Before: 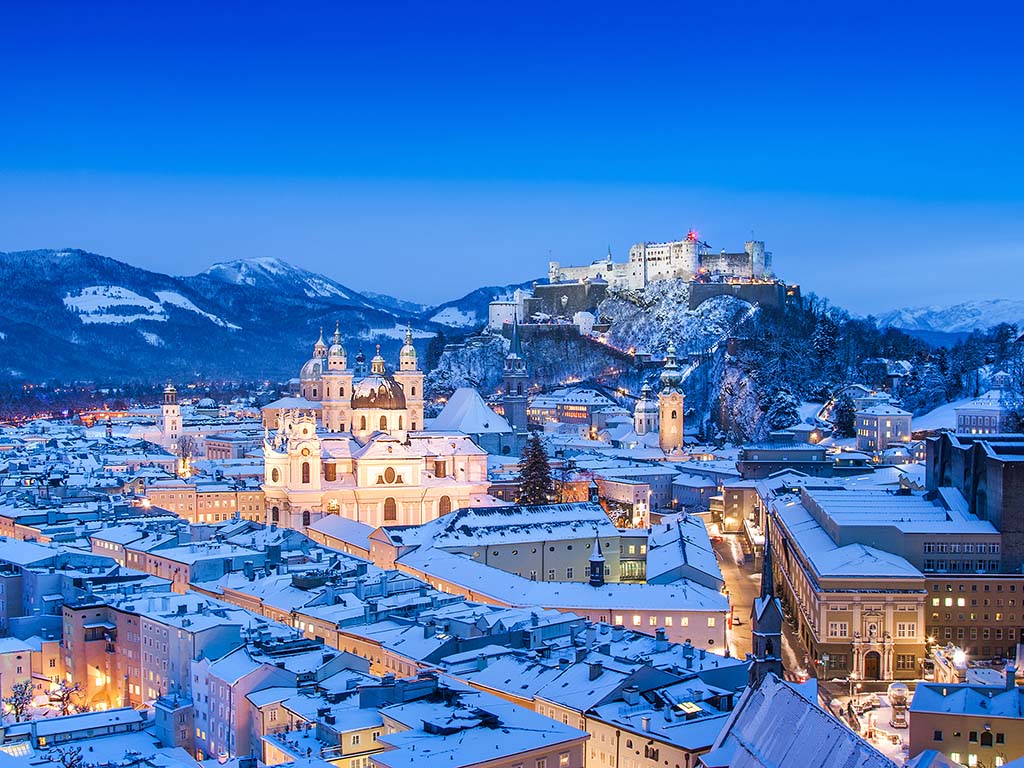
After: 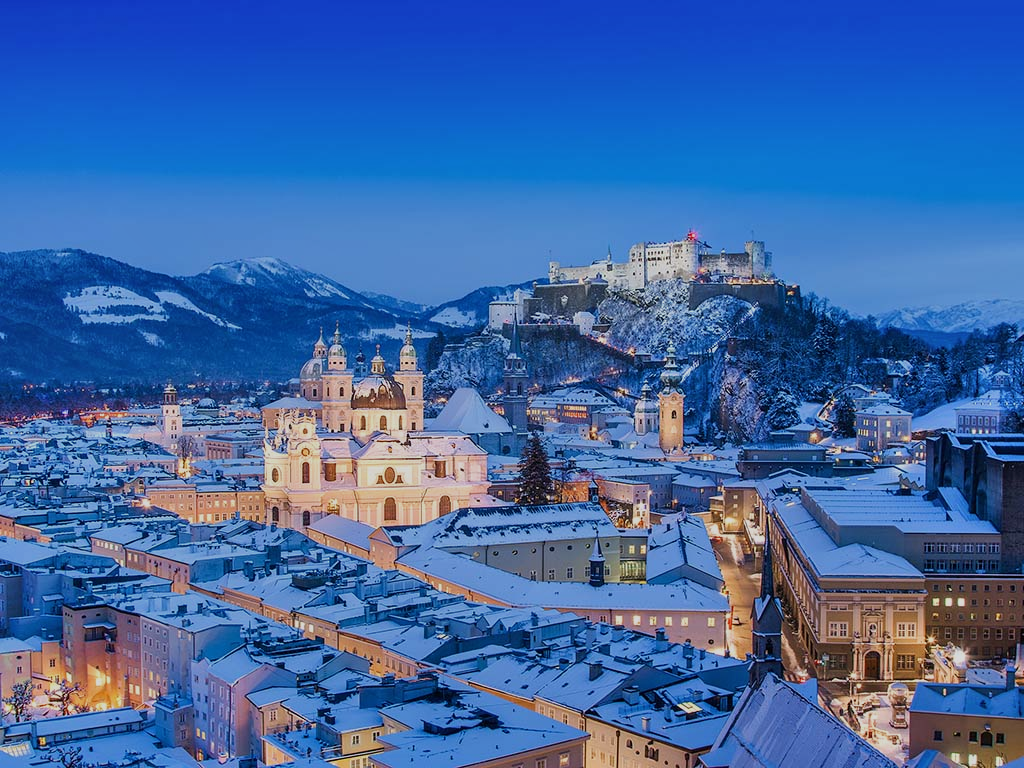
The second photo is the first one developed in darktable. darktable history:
shadows and highlights: low approximation 0.01, soften with gaussian
exposure: exposure -0.582 EV, compensate highlight preservation false
